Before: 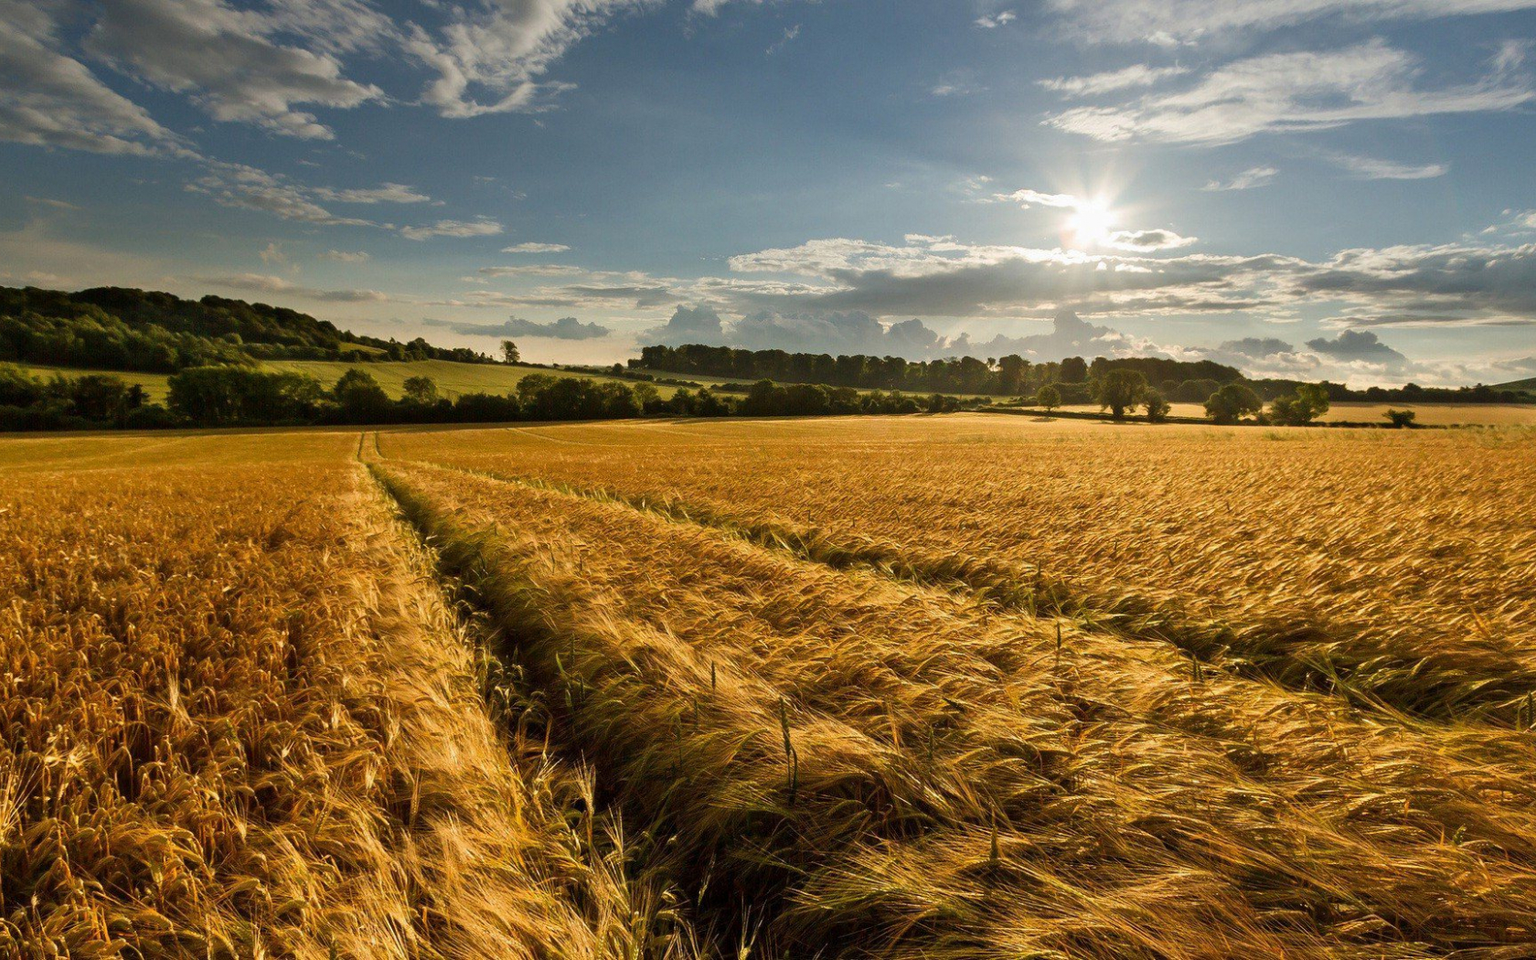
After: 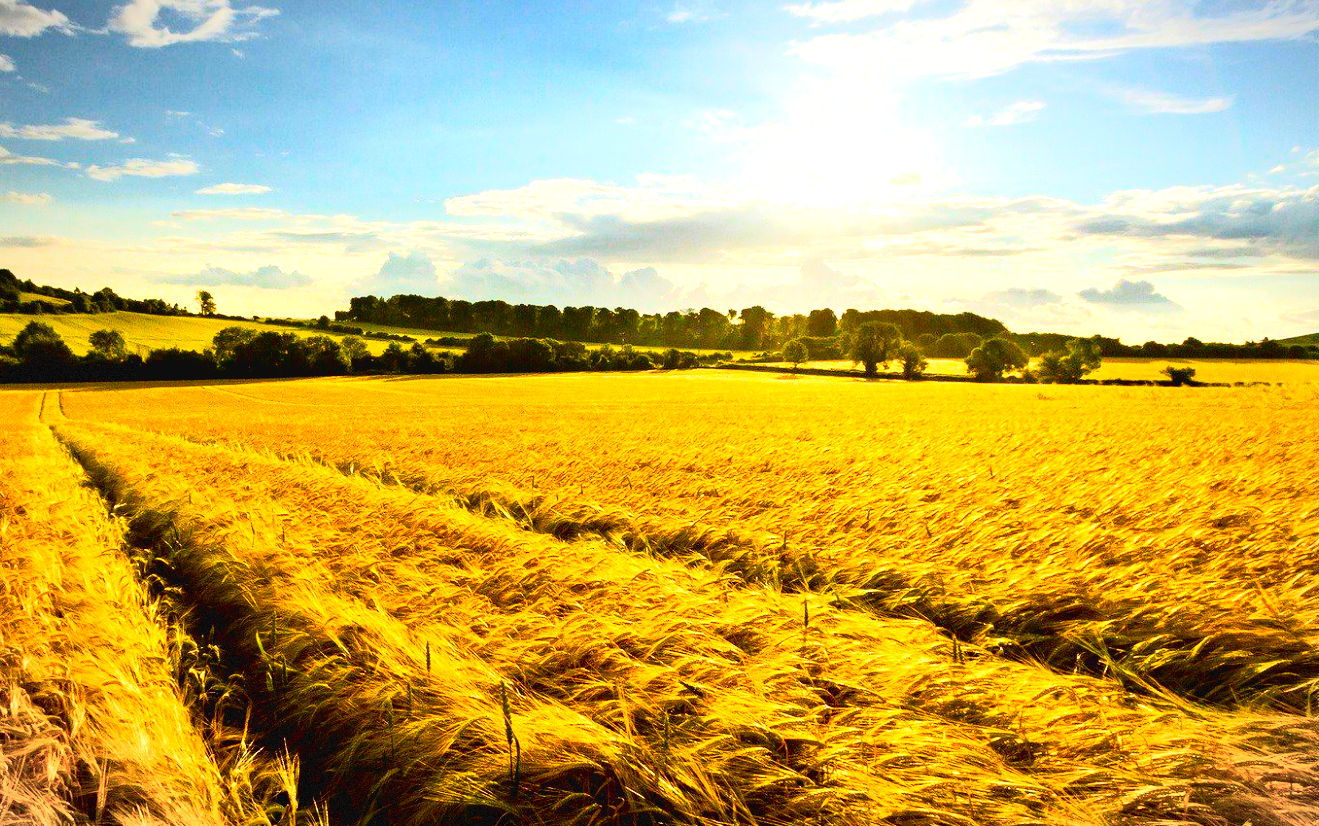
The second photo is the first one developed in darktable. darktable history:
exposure: black level correction 0.007, exposure 0.094 EV, compensate highlight preservation false
tone curve: curves: ch0 [(0, 0.038) (0.193, 0.212) (0.461, 0.502) (0.629, 0.731) (0.838, 0.916) (1, 0.967)]; ch1 [(0, 0) (0.35, 0.356) (0.45, 0.453) (0.504, 0.503) (0.532, 0.524) (0.558, 0.559) (0.735, 0.762) (1, 1)]; ch2 [(0, 0) (0.281, 0.266) (0.456, 0.469) (0.5, 0.5) (0.533, 0.545) (0.606, 0.607) (0.646, 0.654) (1, 1)], color space Lab, linked channels, preserve colors none
vignetting: fall-off radius 100.07%, width/height ratio 1.344, dithering 8-bit output
crop and rotate: left 21.011%, top 7.821%, right 0.466%, bottom 13.485%
contrast brightness saturation: saturation 0.097
color balance rgb: linear chroma grading › global chroma 15.36%, perceptual saturation grading › global saturation 27.533%, perceptual saturation grading › highlights -25.383%, perceptual saturation grading › shadows 25.043%, perceptual brilliance grading › global brilliance 18.309%, global vibrance 9.31%
tone equalizer: -8 EV -0.751 EV, -7 EV -0.721 EV, -6 EV -0.606 EV, -5 EV -0.42 EV, -3 EV 0.372 EV, -2 EV 0.6 EV, -1 EV 0.676 EV, +0 EV 0.772 EV
